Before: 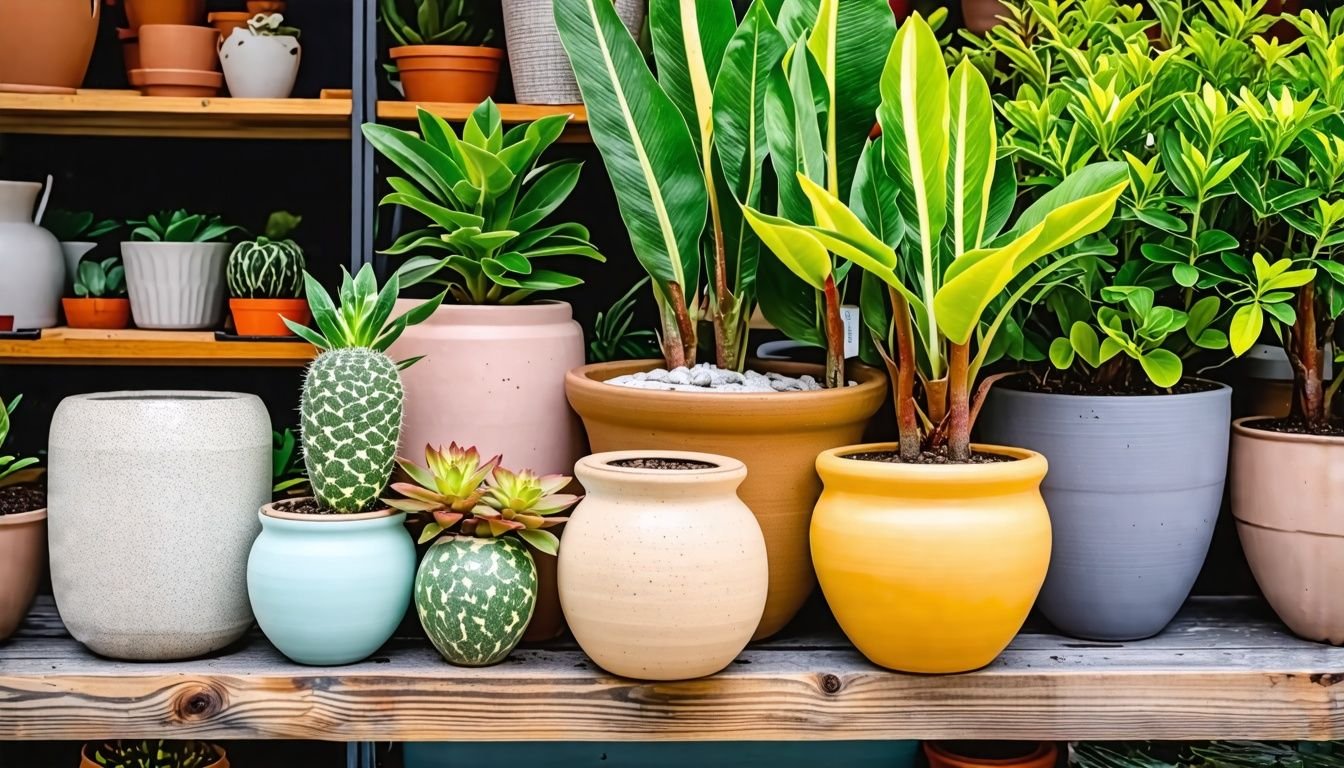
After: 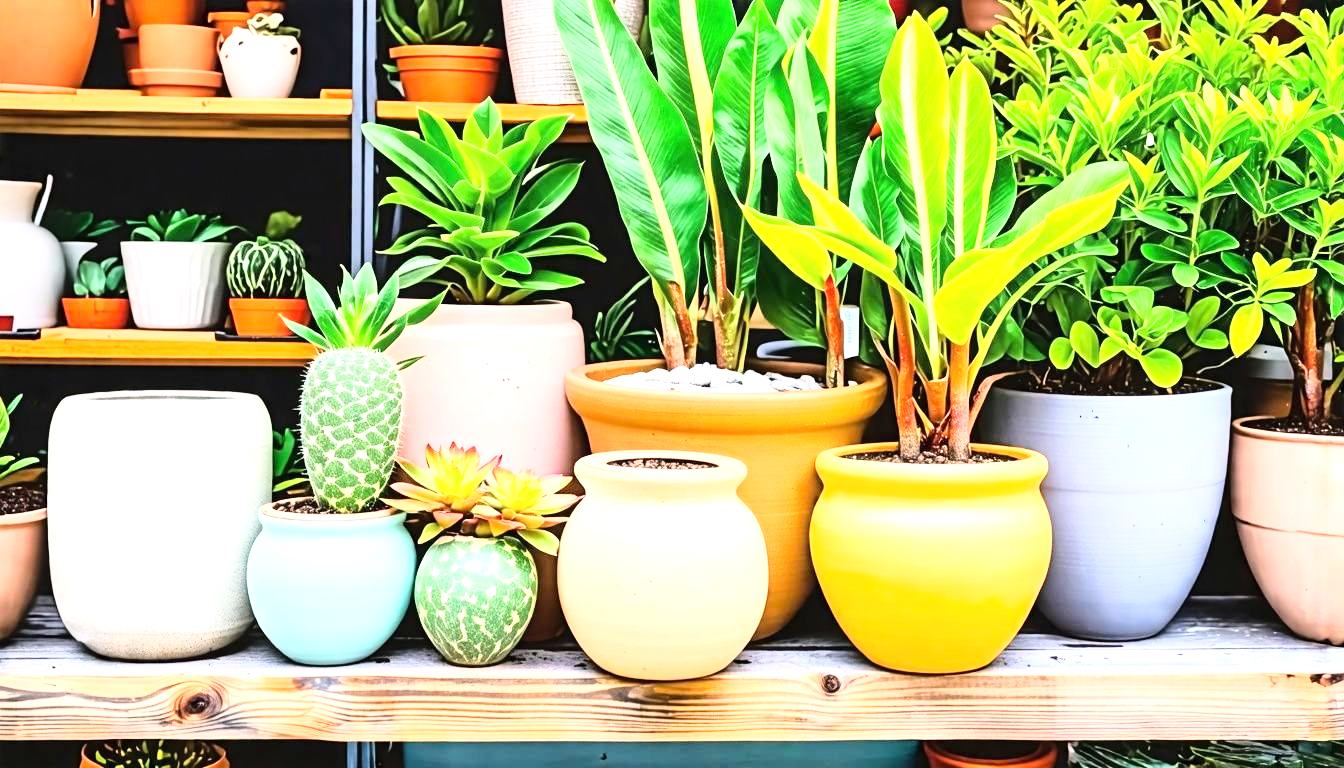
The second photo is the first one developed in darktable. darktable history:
base curve: curves: ch0 [(0, 0) (0.028, 0.03) (0.121, 0.232) (0.46, 0.748) (0.859, 0.968) (1, 1)]
exposure: exposure 1.259 EV, compensate highlight preservation false
